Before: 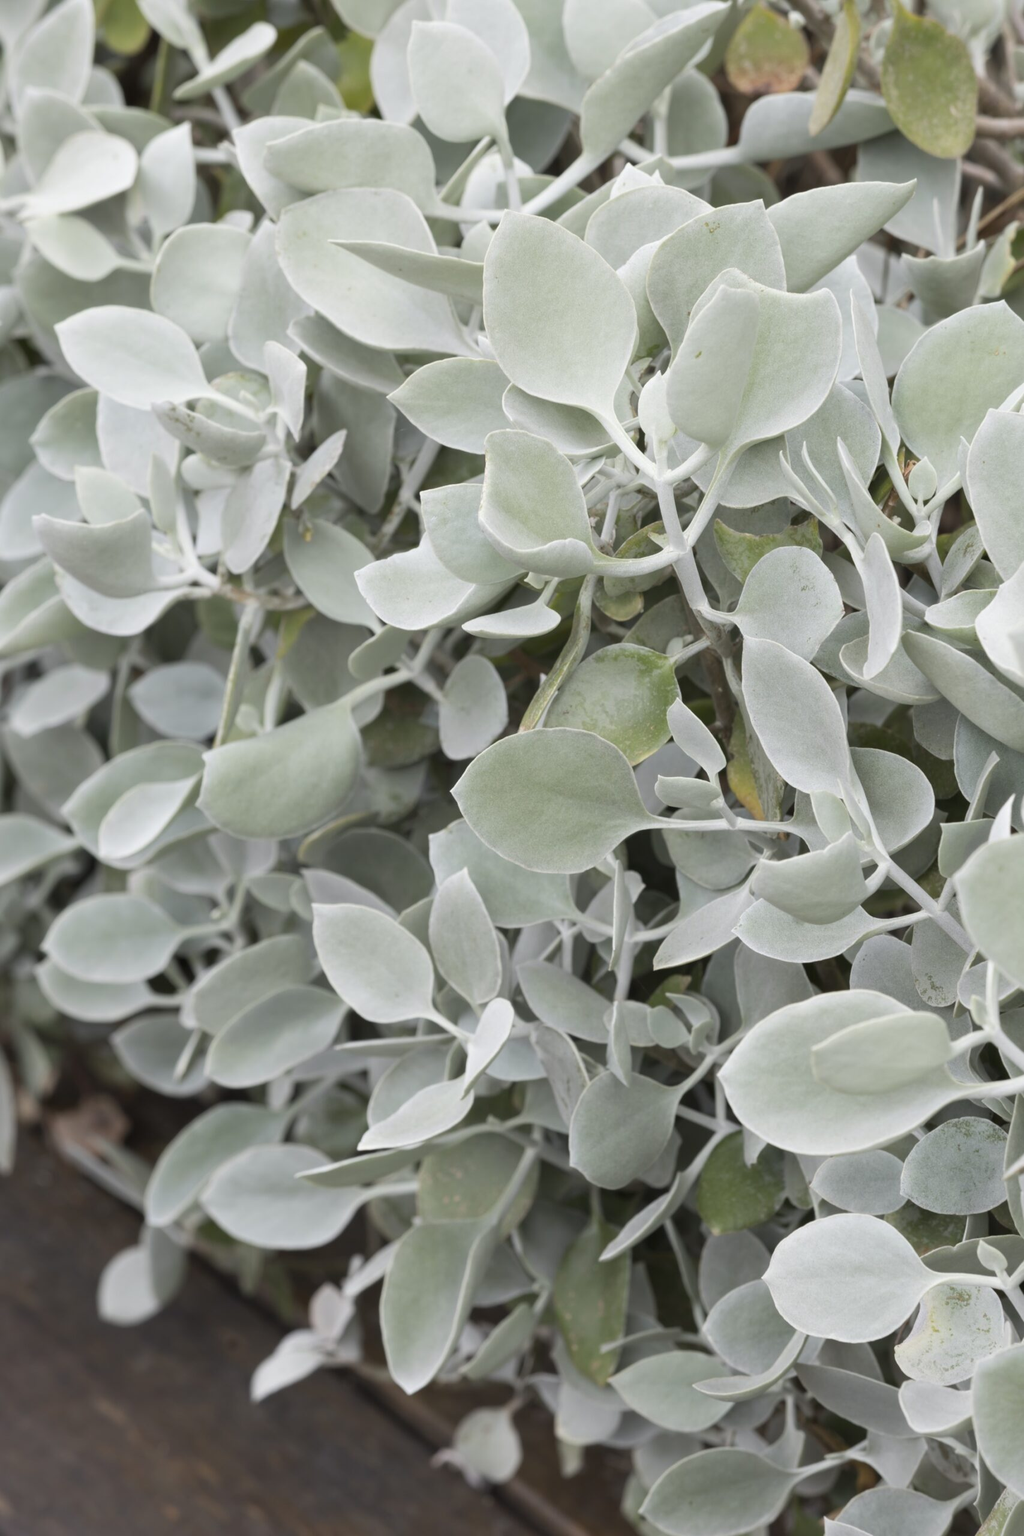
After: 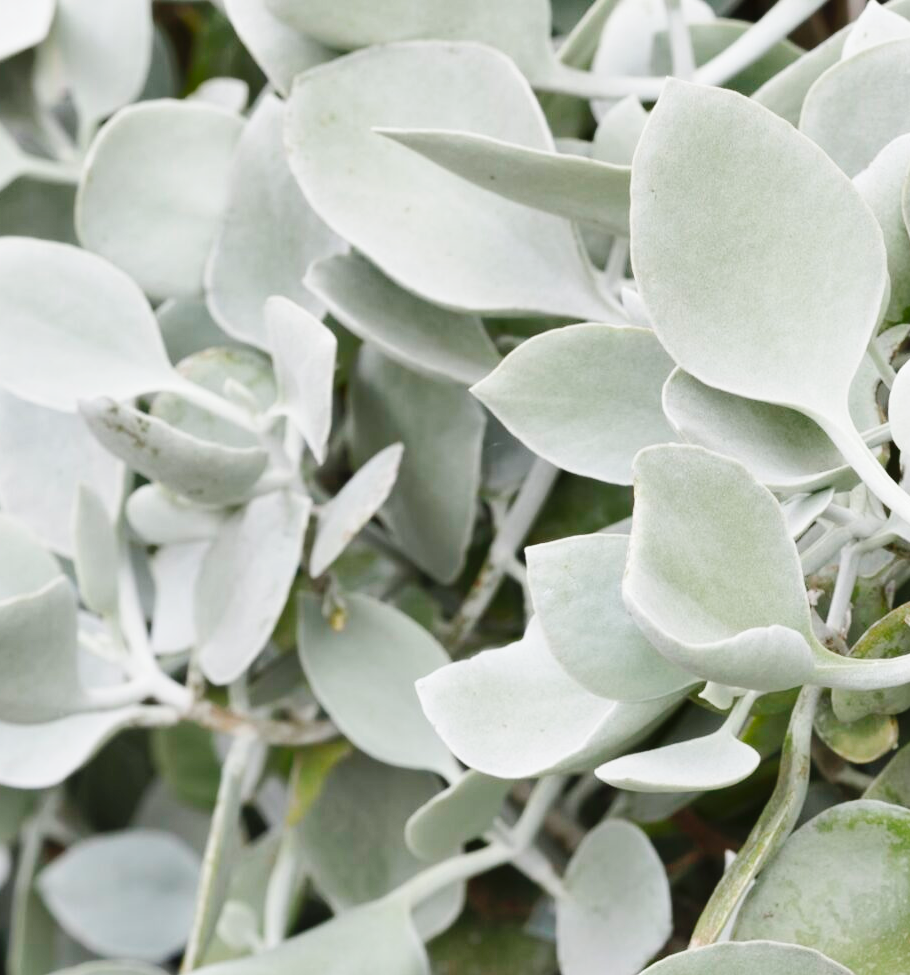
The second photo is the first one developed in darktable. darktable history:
shadows and highlights: soften with gaussian
crop: left 10.286%, top 10.647%, right 36.372%, bottom 51.246%
base curve: curves: ch0 [(0, 0) (0.036, 0.025) (0.121, 0.166) (0.206, 0.329) (0.605, 0.79) (1, 1)], preserve colors none
